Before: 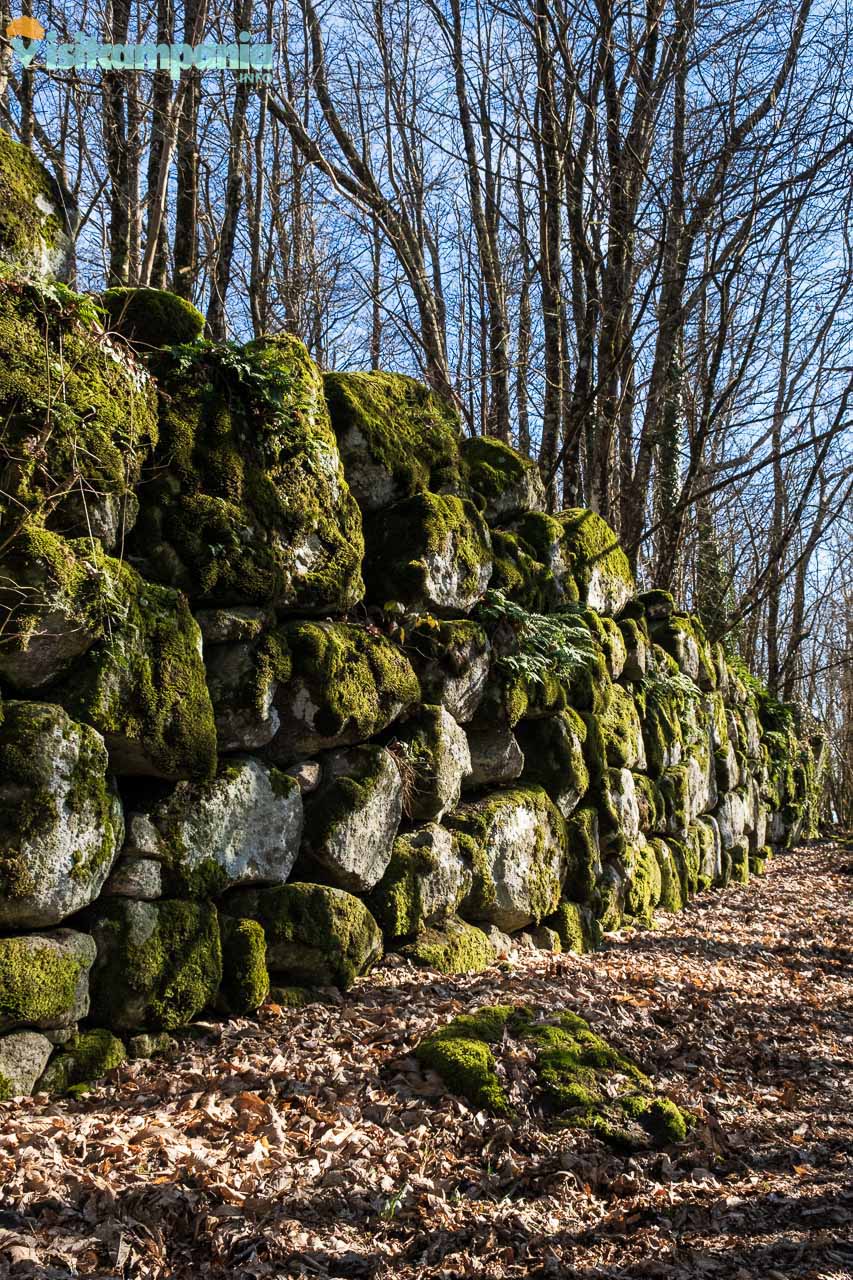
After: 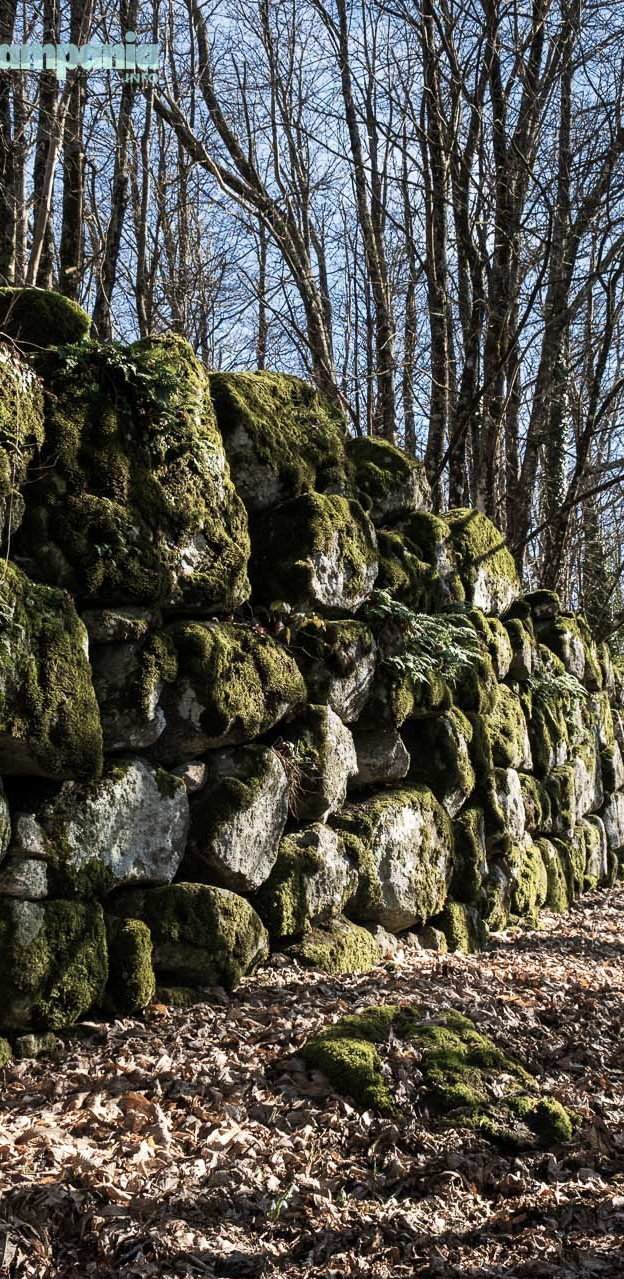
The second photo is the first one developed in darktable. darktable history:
contrast brightness saturation: contrast 0.1, saturation -0.3
crop: left 13.443%, right 13.31%
